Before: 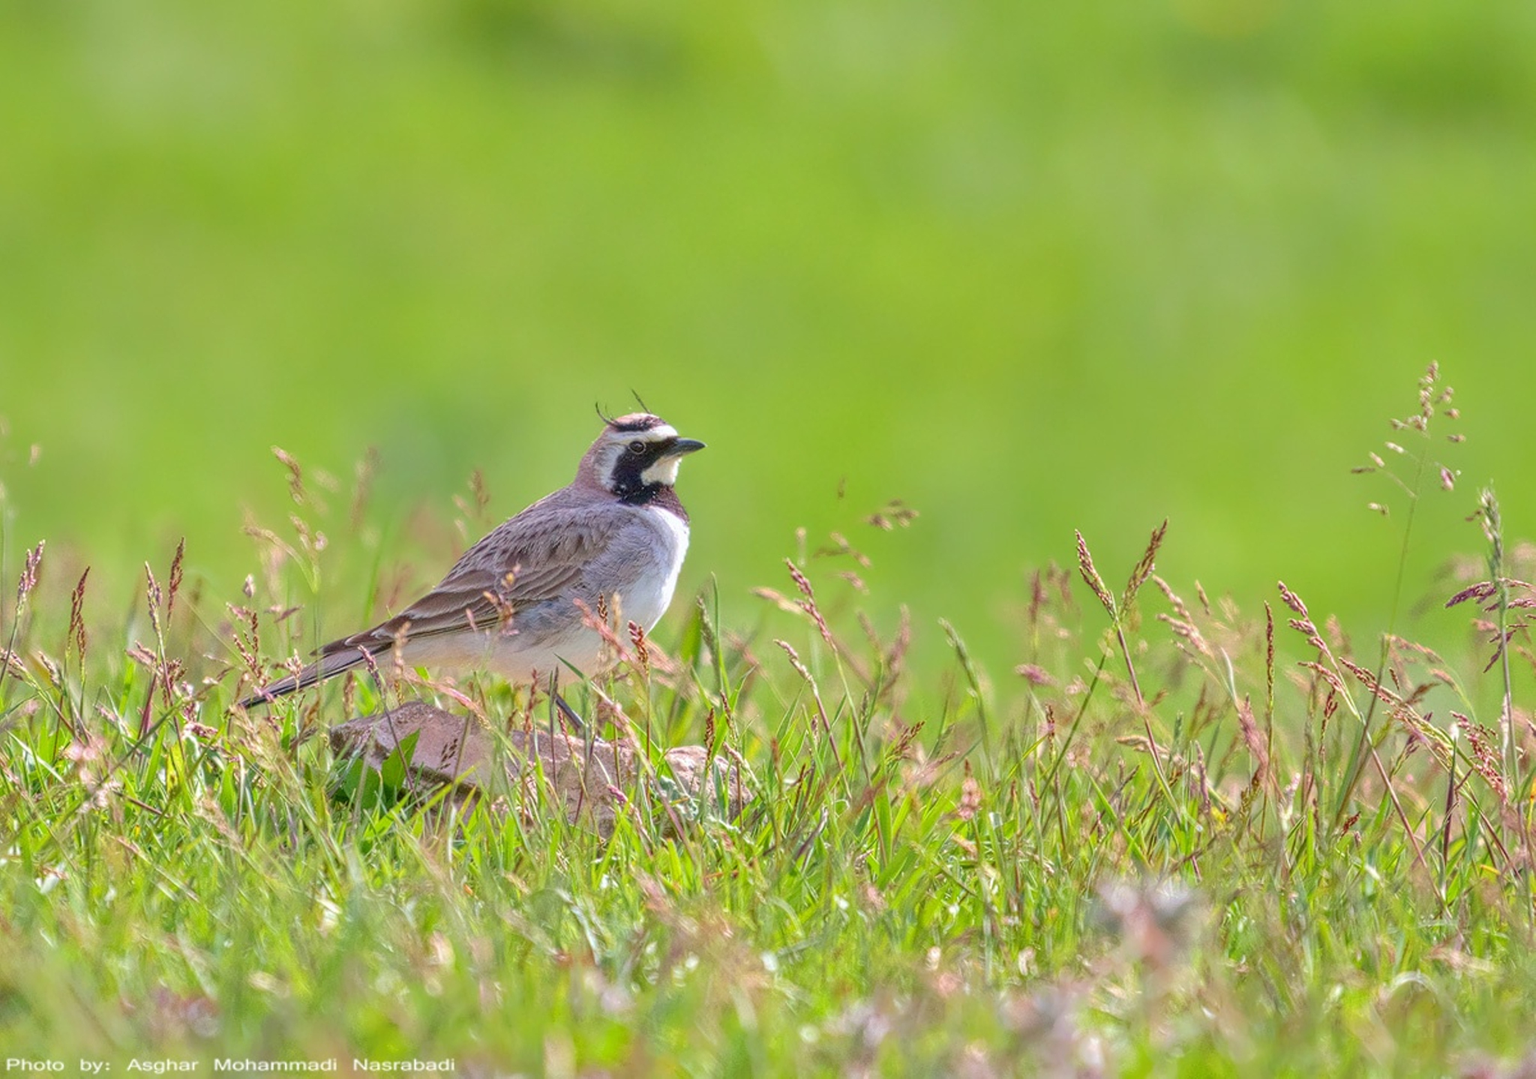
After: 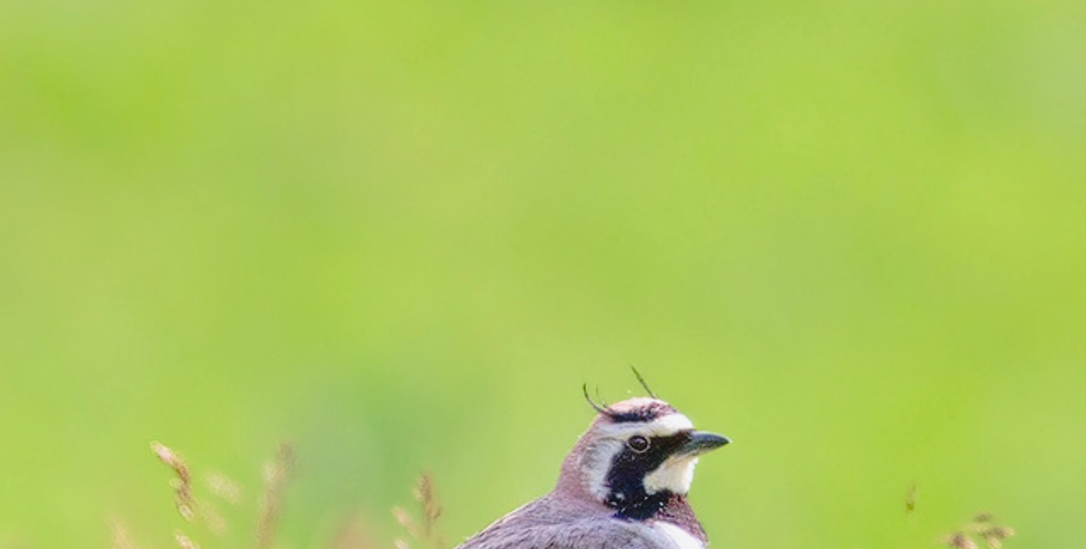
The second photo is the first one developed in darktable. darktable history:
crop: left 10.305%, top 10.652%, right 36.641%, bottom 51.138%
tone curve: curves: ch0 [(0, 0.029) (0.168, 0.142) (0.359, 0.44) (0.469, 0.544) (0.634, 0.722) (0.858, 0.903) (1, 0.968)]; ch1 [(0, 0) (0.437, 0.453) (0.472, 0.47) (0.502, 0.502) (0.54, 0.534) (0.57, 0.592) (0.618, 0.66) (0.699, 0.749) (0.859, 0.899) (1, 1)]; ch2 [(0, 0) (0.33, 0.301) (0.421, 0.443) (0.476, 0.498) (0.505, 0.503) (0.547, 0.557) (0.586, 0.634) (0.608, 0.676) (1, 1)], preserve colors none
